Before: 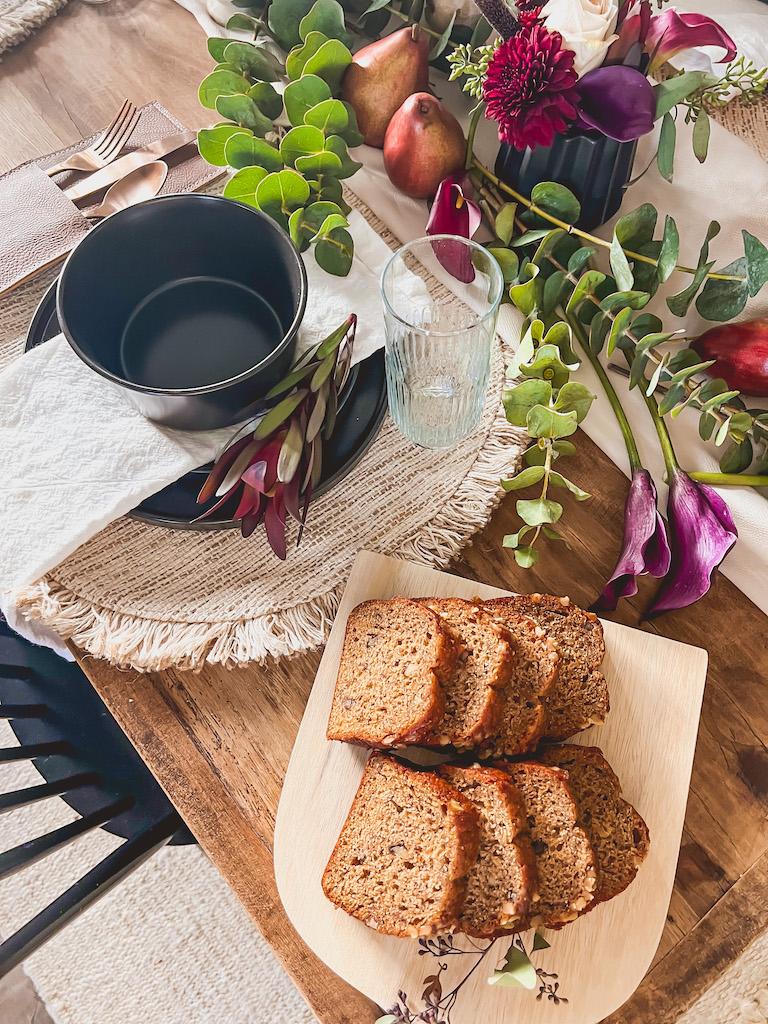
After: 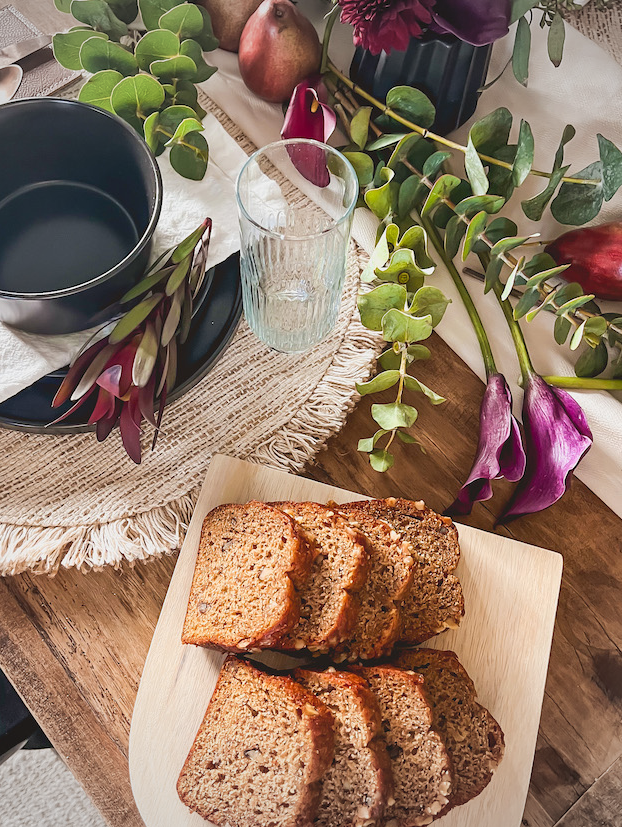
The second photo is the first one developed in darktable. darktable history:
vignetting: fall-off start 75.18%, brightness -0.262, width/height ratio 1.086
crop: left 18.966%, top 9.417%, right 0%, bottom 9.781%
